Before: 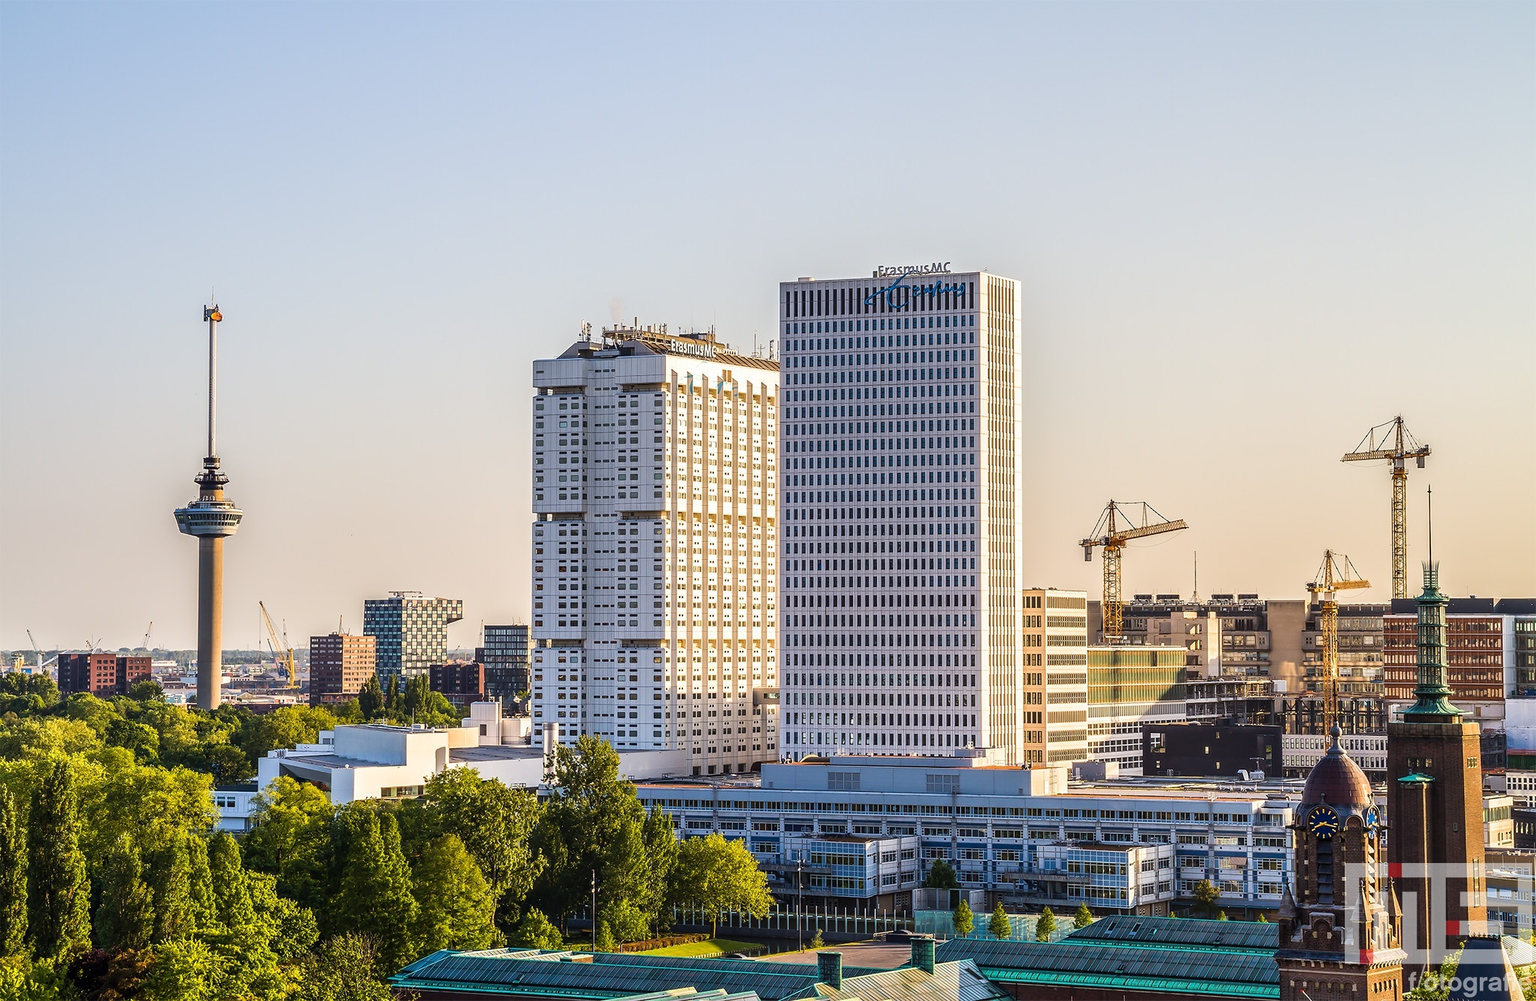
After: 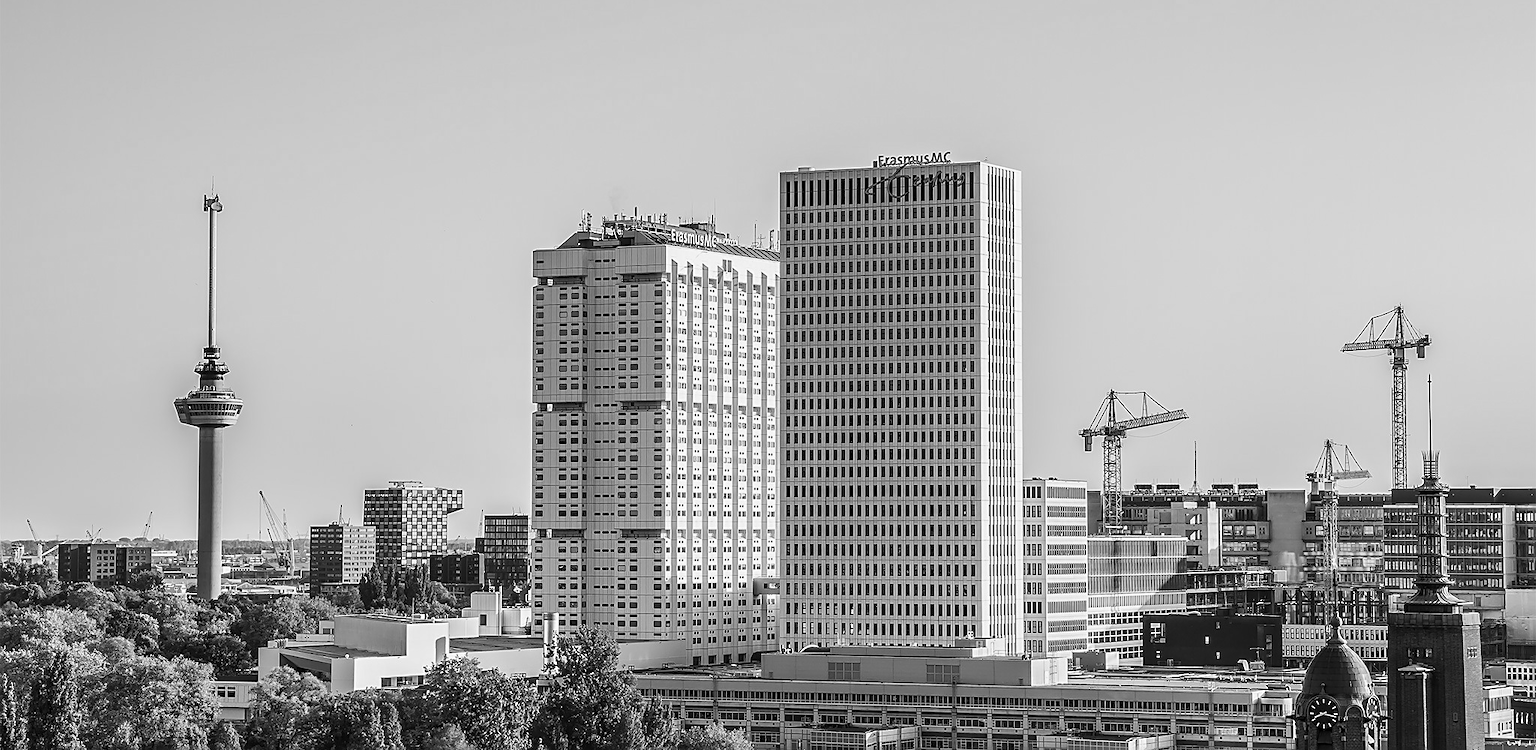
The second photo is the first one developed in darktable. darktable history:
exposure: exposure -0.153 EV, compensate highlight preservation false
monochrome: on, module defaults
sharpen: on, module defaults
crop: top 11.038%, bottom 13.962%
white balance: emerald 1
